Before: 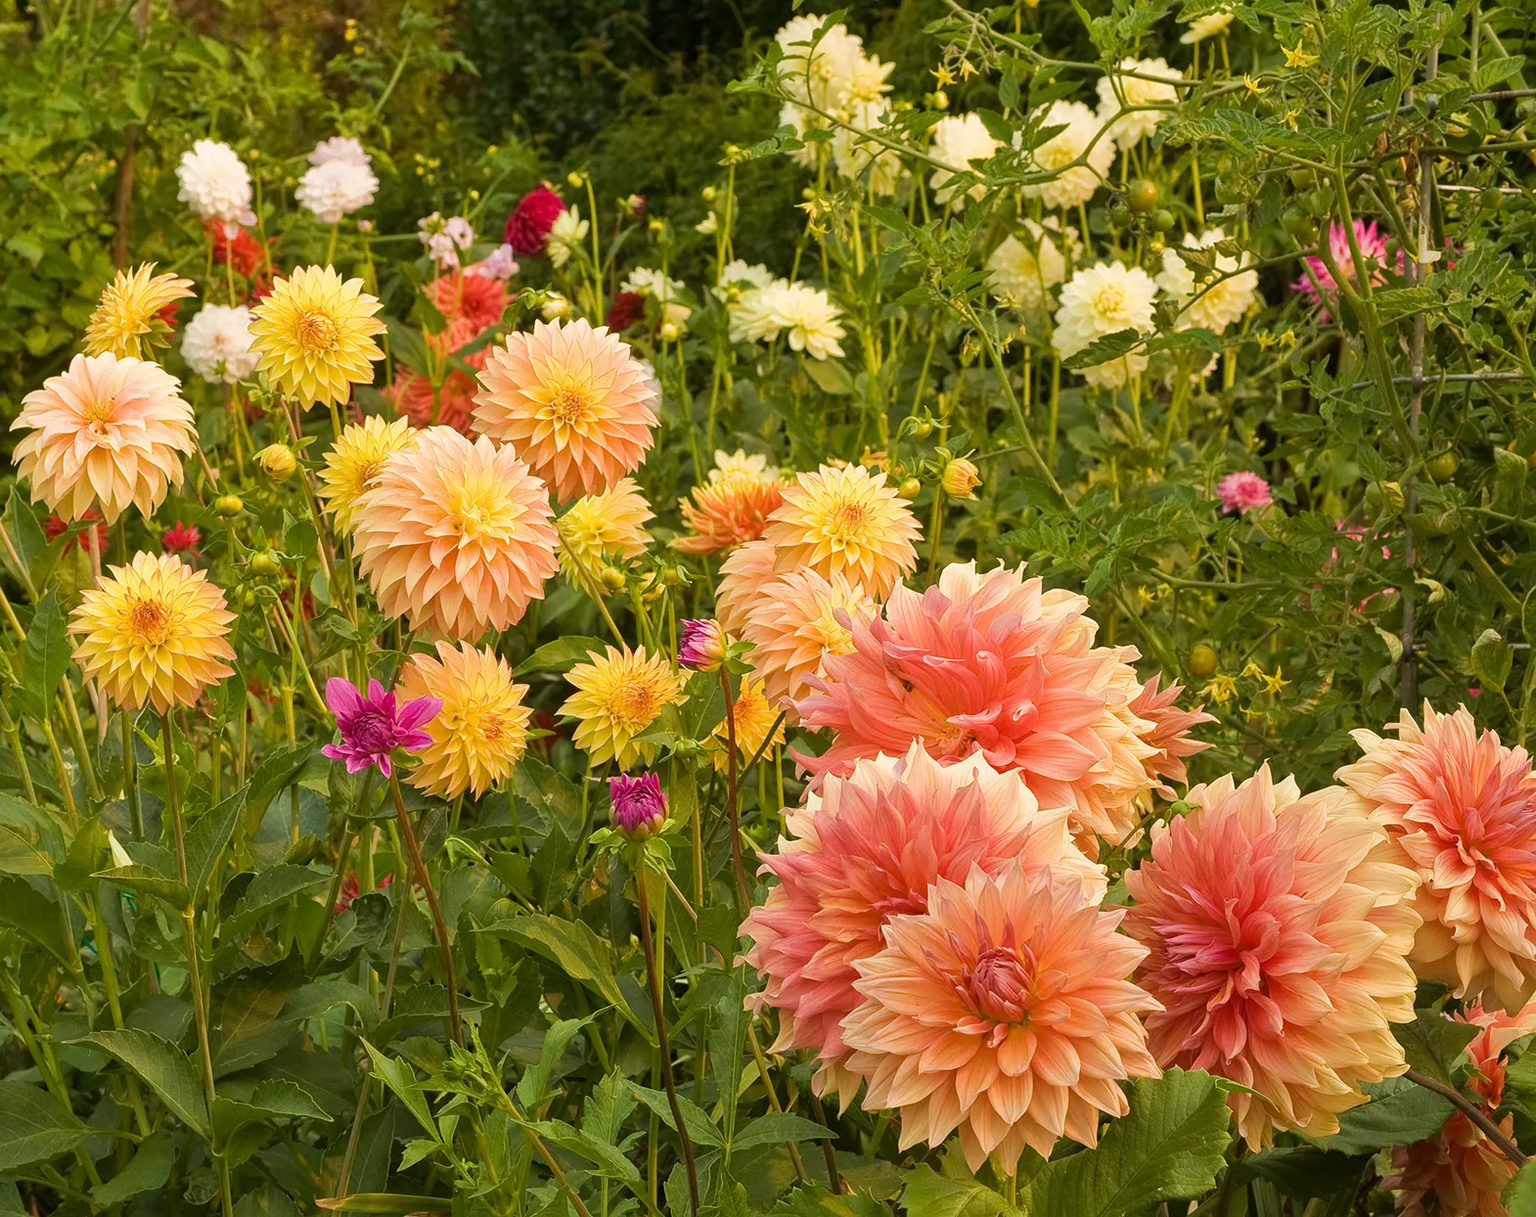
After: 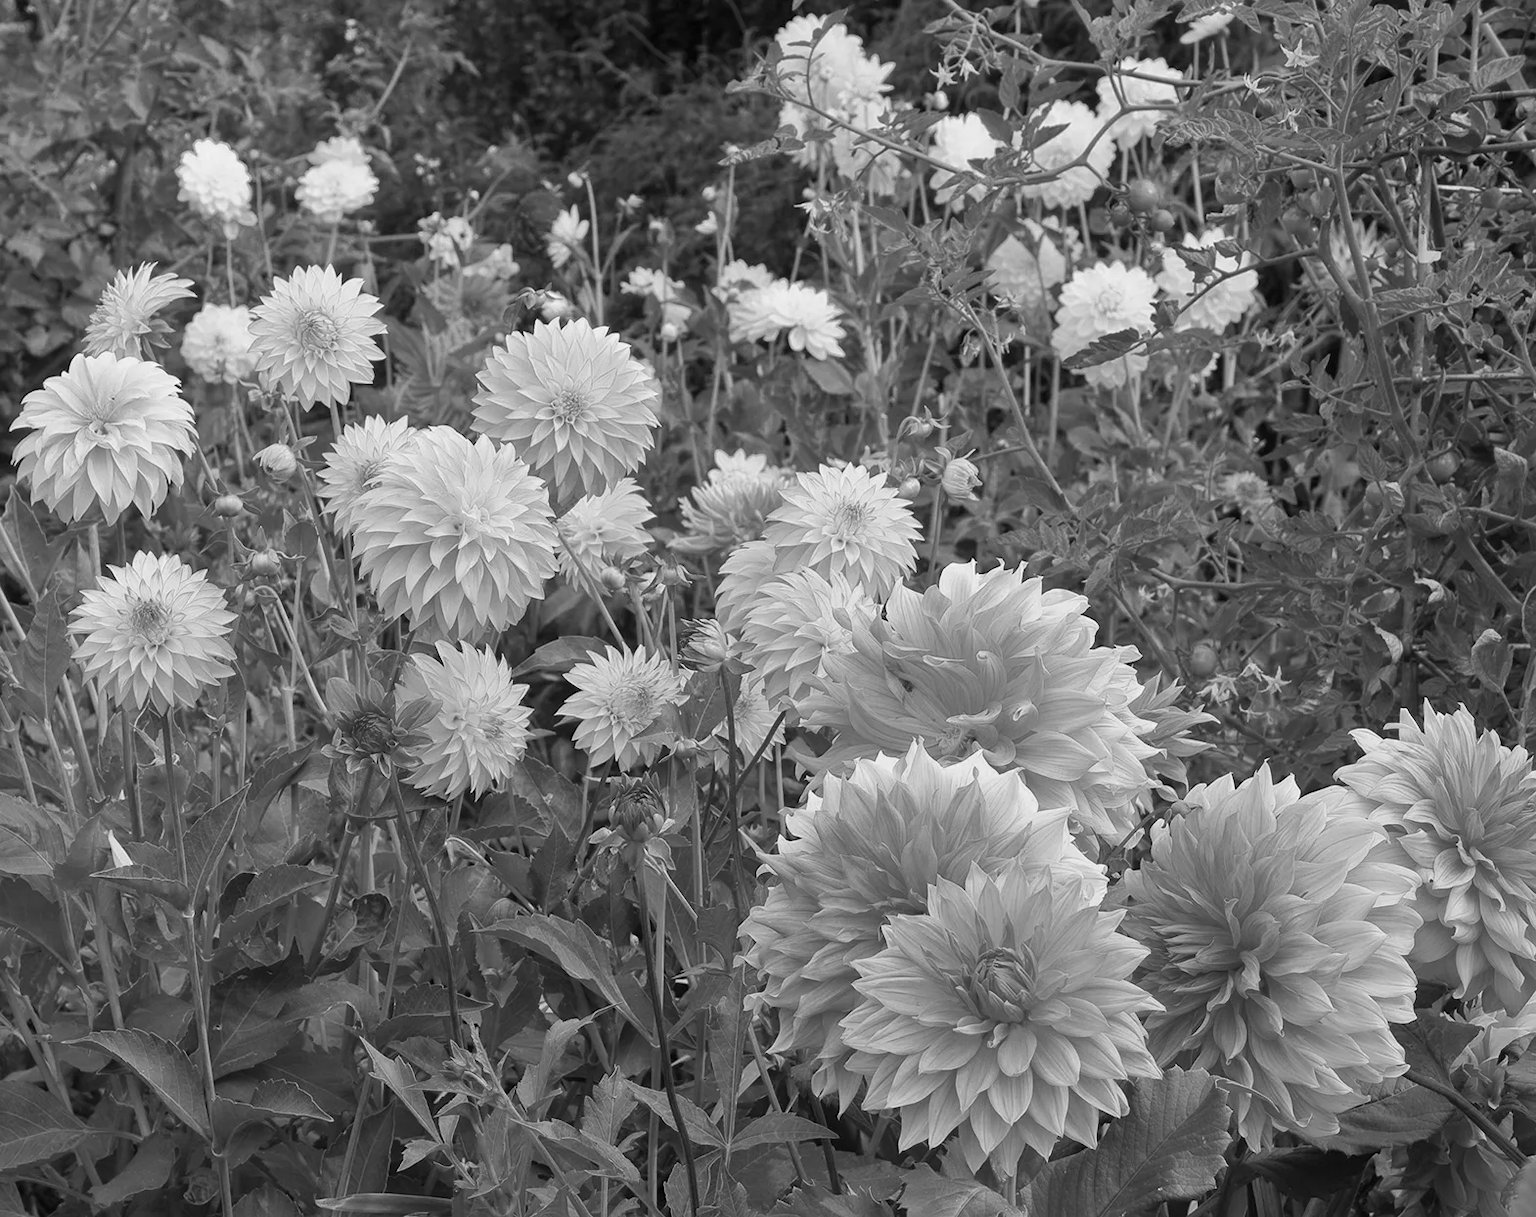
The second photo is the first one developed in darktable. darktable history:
white balance: red 0.925, blue 1.046
monochrome: on, module defaults
